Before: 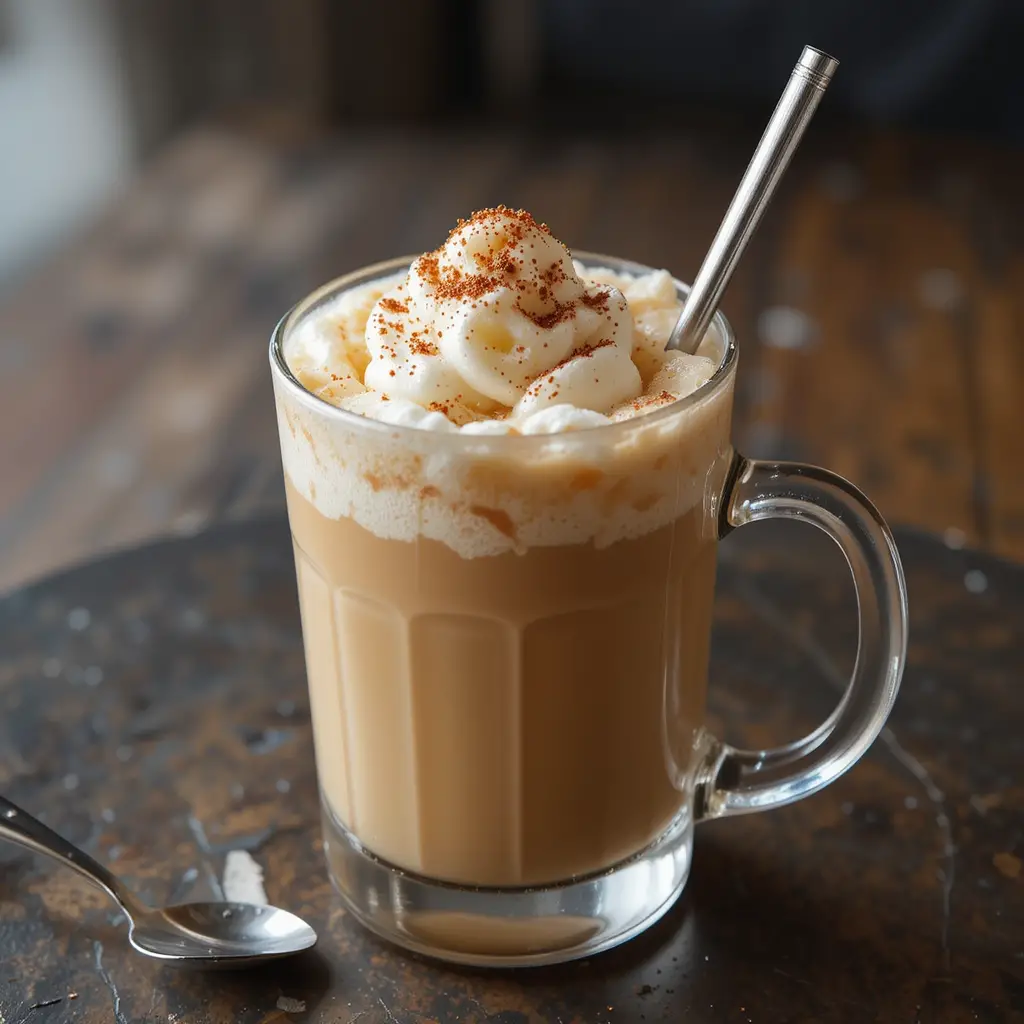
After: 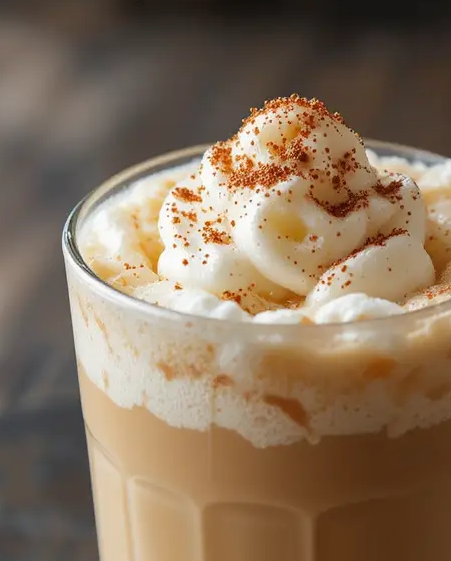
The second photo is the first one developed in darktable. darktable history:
crop: left 20.248%, top 10.86%, right 35.675%, bottom 34.321%
shadows and highlights: shadows 35, highlights -35, soften with gaussian
